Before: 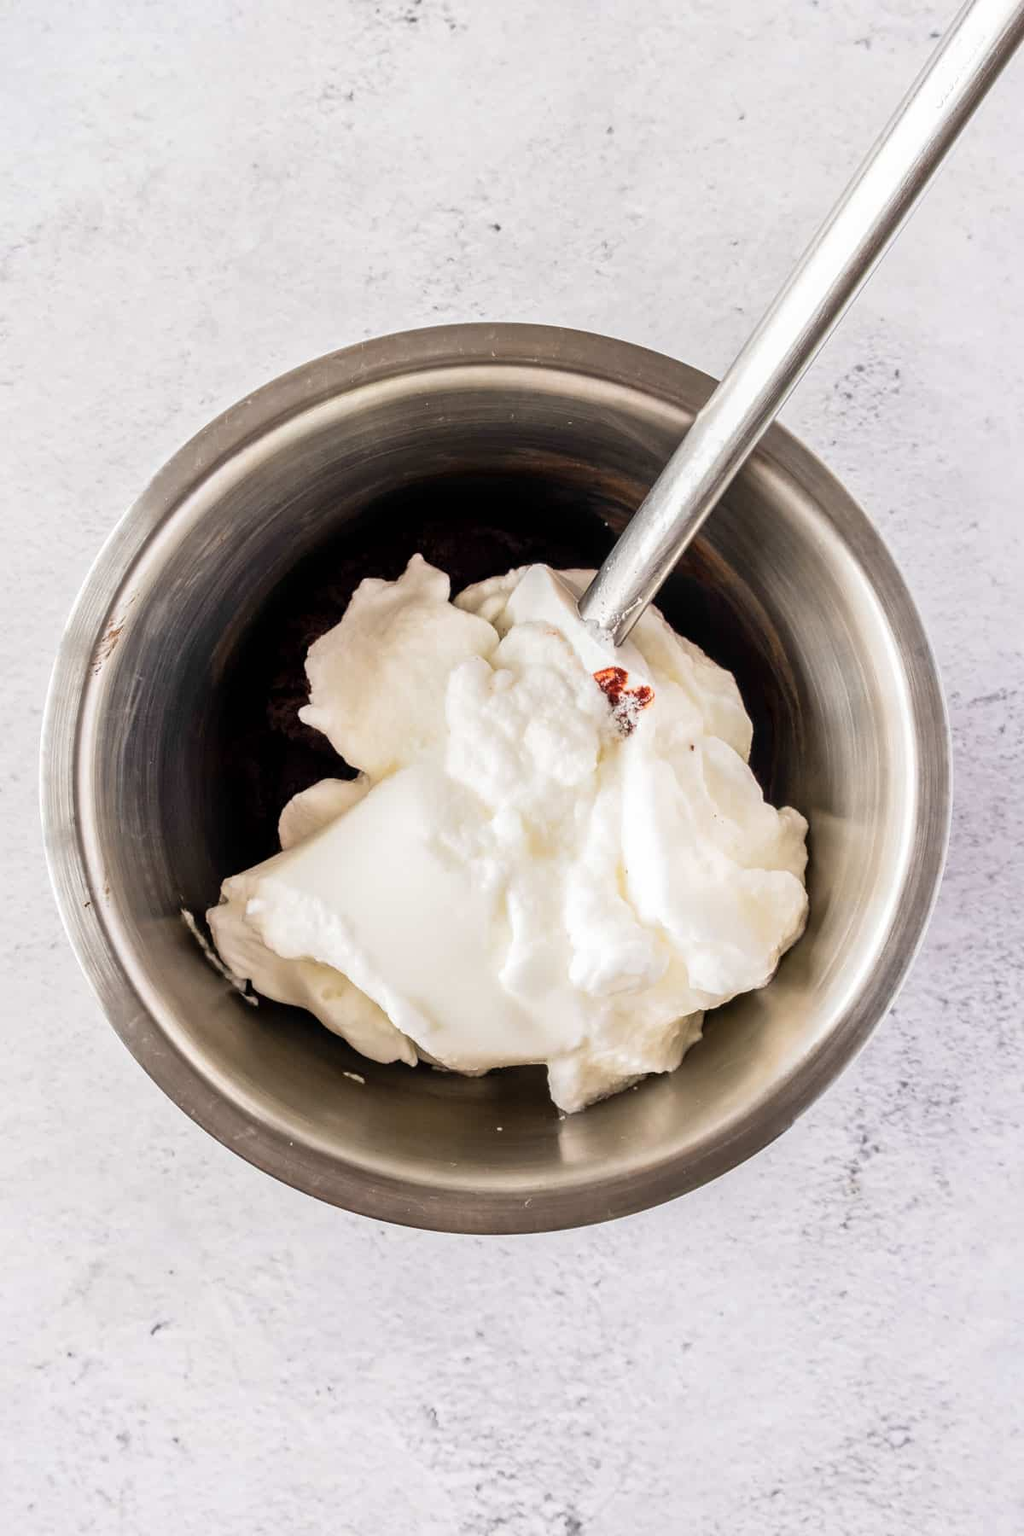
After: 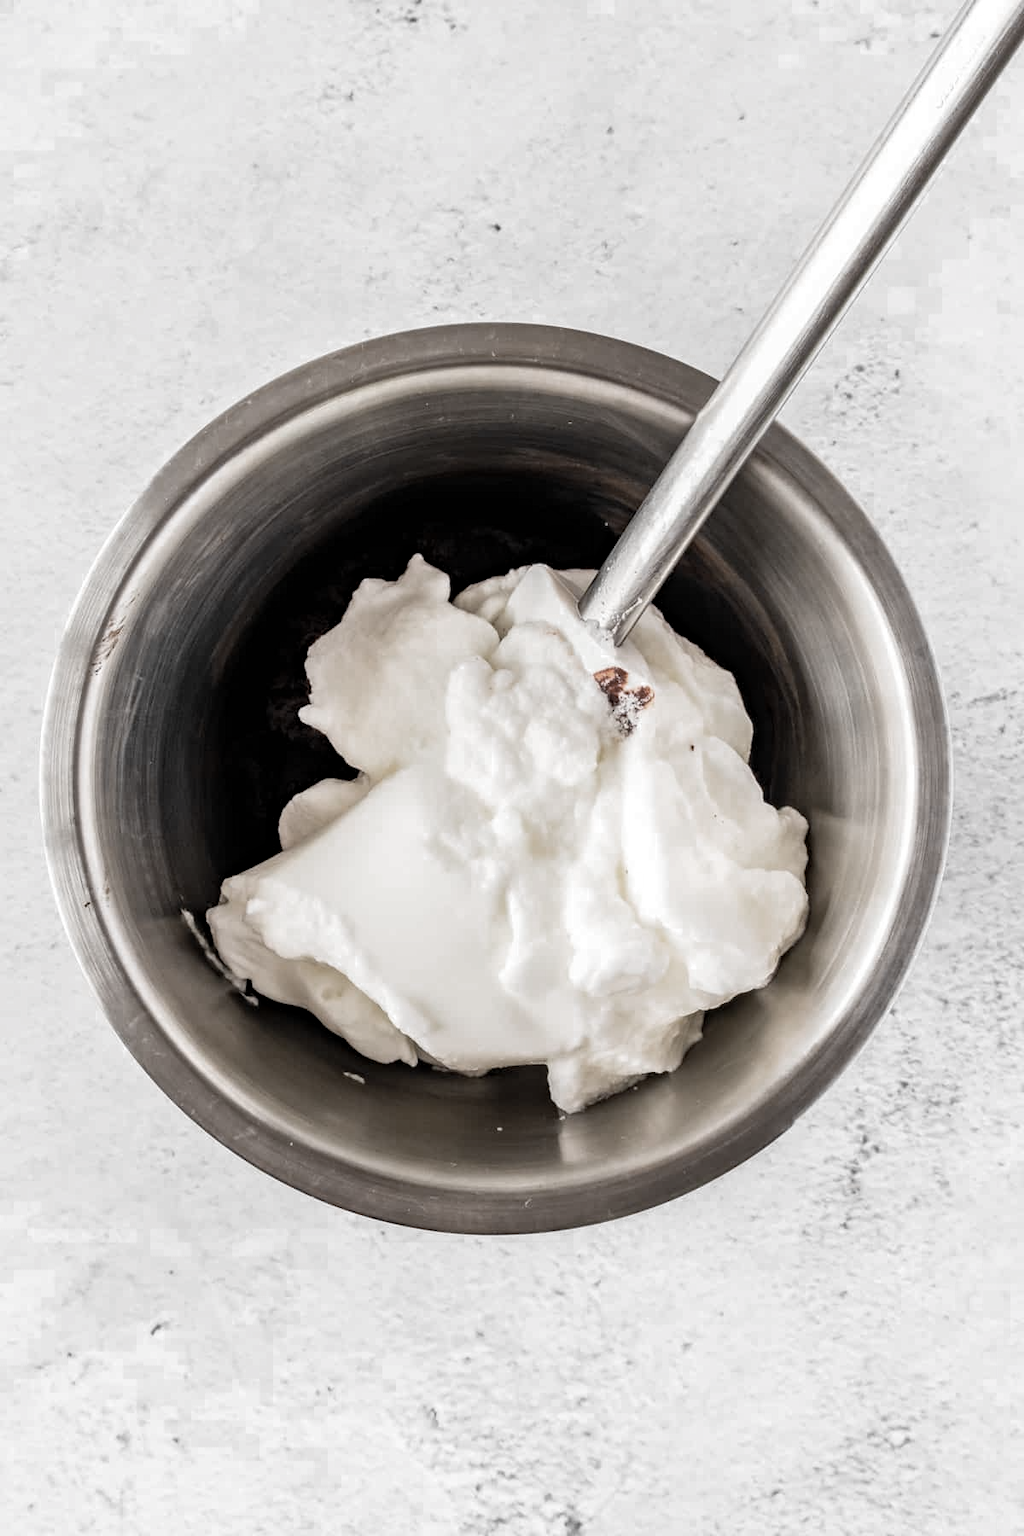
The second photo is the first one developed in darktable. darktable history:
color zones: curves: ch0 [(0, 0.613) (0.01, 0.613) (0.245, 0.448) (0.498, 0.529) (0.642, 0.665) (0.879, 0.777) (0.99, 0.613)]; ch1 [(0, 0.035) (0.121, 0.189) (0.259, 0.197) (0.415, 0.061) (0.589, 0.022) (0.732, 0.022) (0.857, 0.026) (0.991, 0.053)]
haze removal: compatibility mode true, adaptive false
exposure: exposure 0 EV, compensate highlight preservation false
